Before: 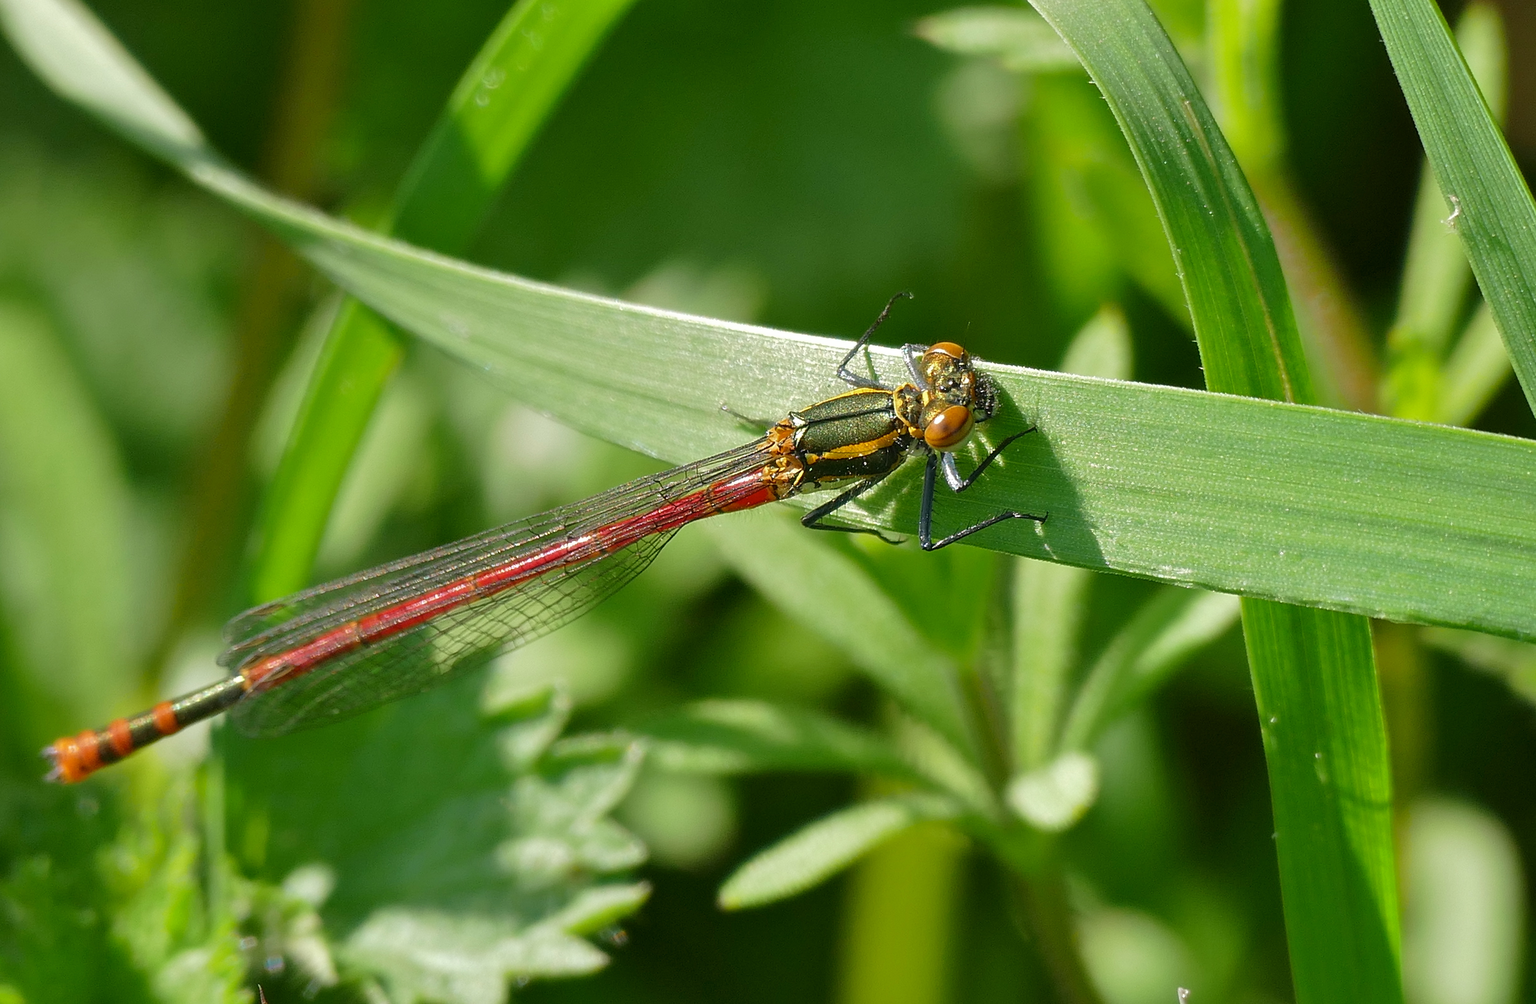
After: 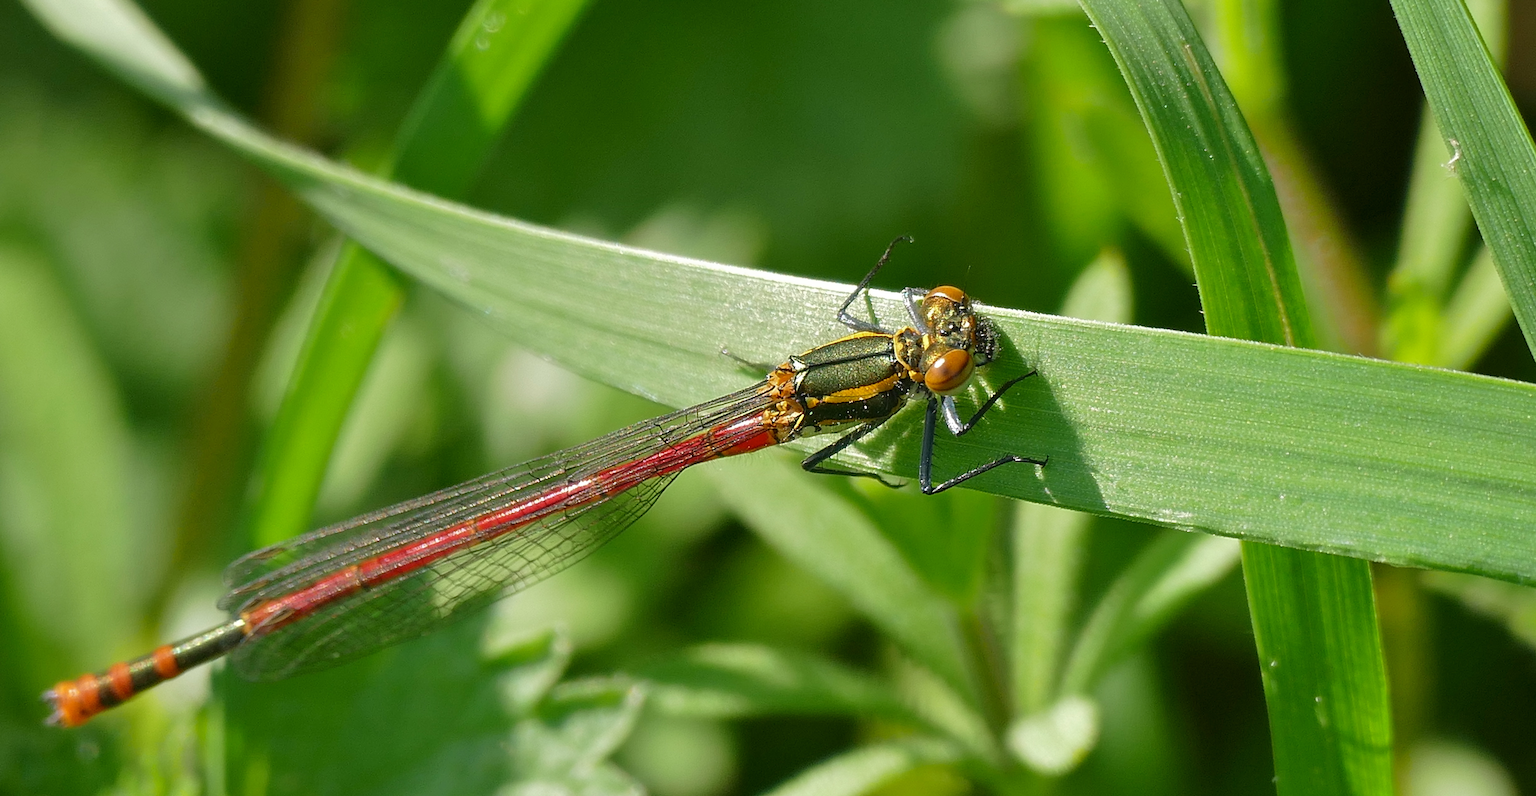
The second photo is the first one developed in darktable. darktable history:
crop and rotate: top 5.655%, bottom 15.005%
